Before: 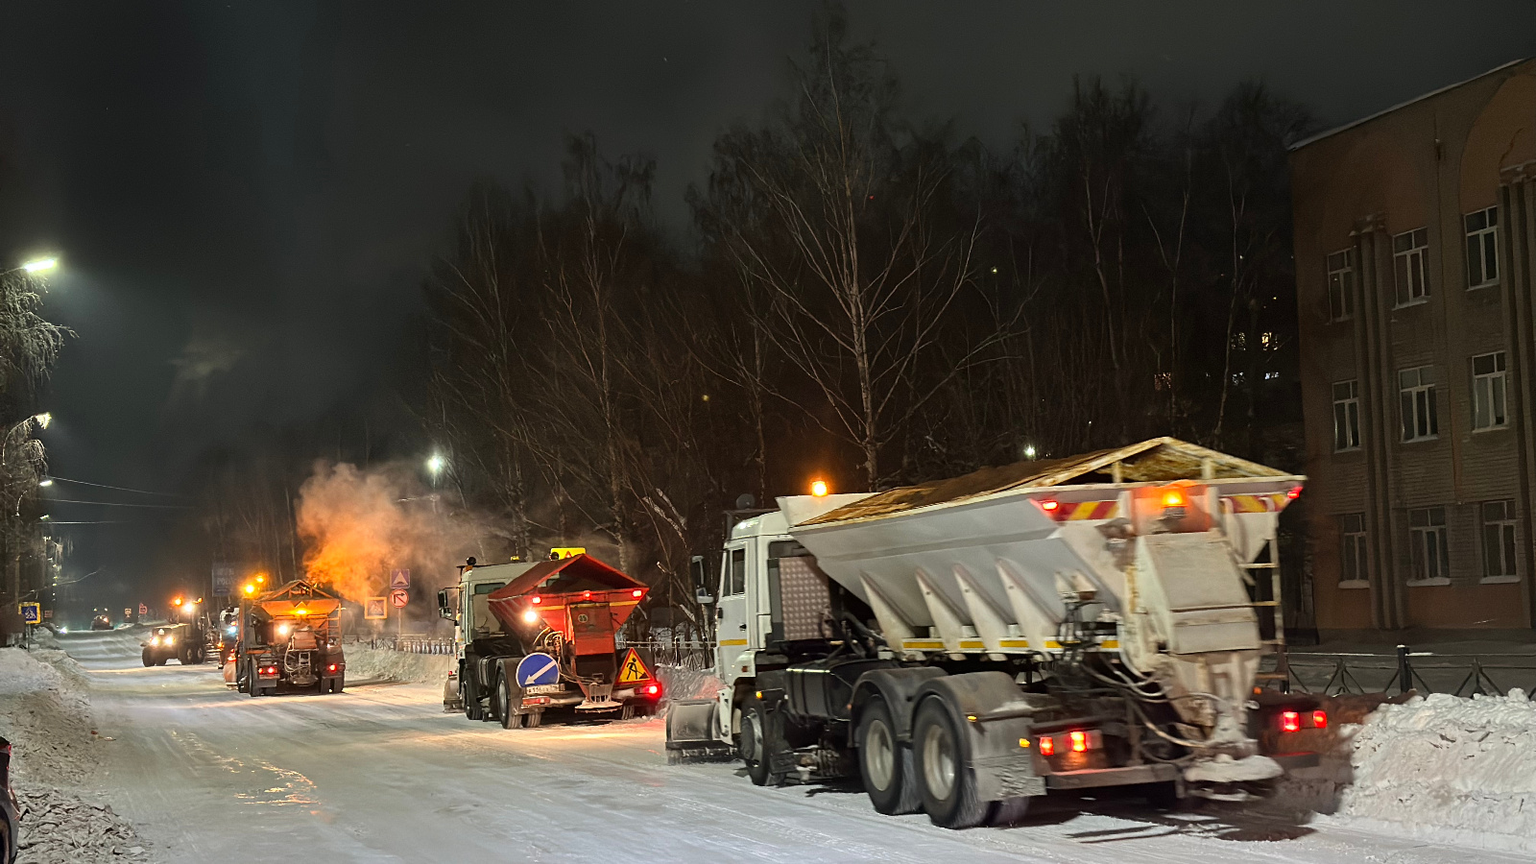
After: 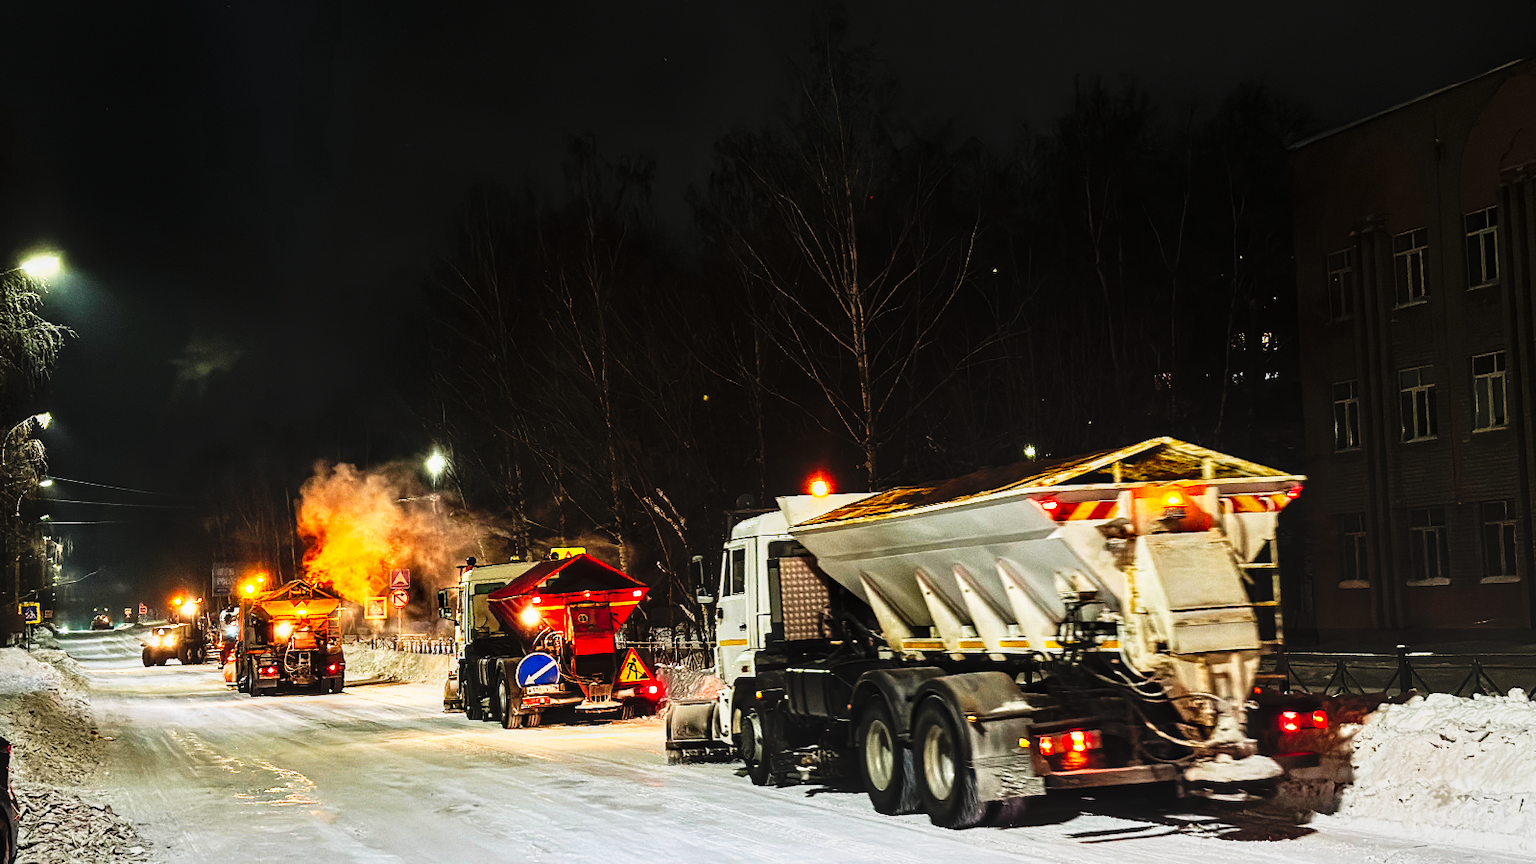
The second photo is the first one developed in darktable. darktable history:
tone curve: curves: ch0 [(0, 0) (0.003, 0.003) (0.011, 0.006) (0.025, 0.01) (0.044, 0.015) (0.069, 0.02) (0.1, 0.027) (0.136, 0.036) (0.177, 0.05) (0.224, 0.07) (0.277, 0.12) (0.335, 0.208) (0.399, 0.334) (0.468, 0.473) (0.543, 0.636) (0.623, 0.795) (0.709, 0.907) (0.801, 0.97) (0.898, 0.989) (1, 1)], preserve colors none
local contrast: on, module defaults
